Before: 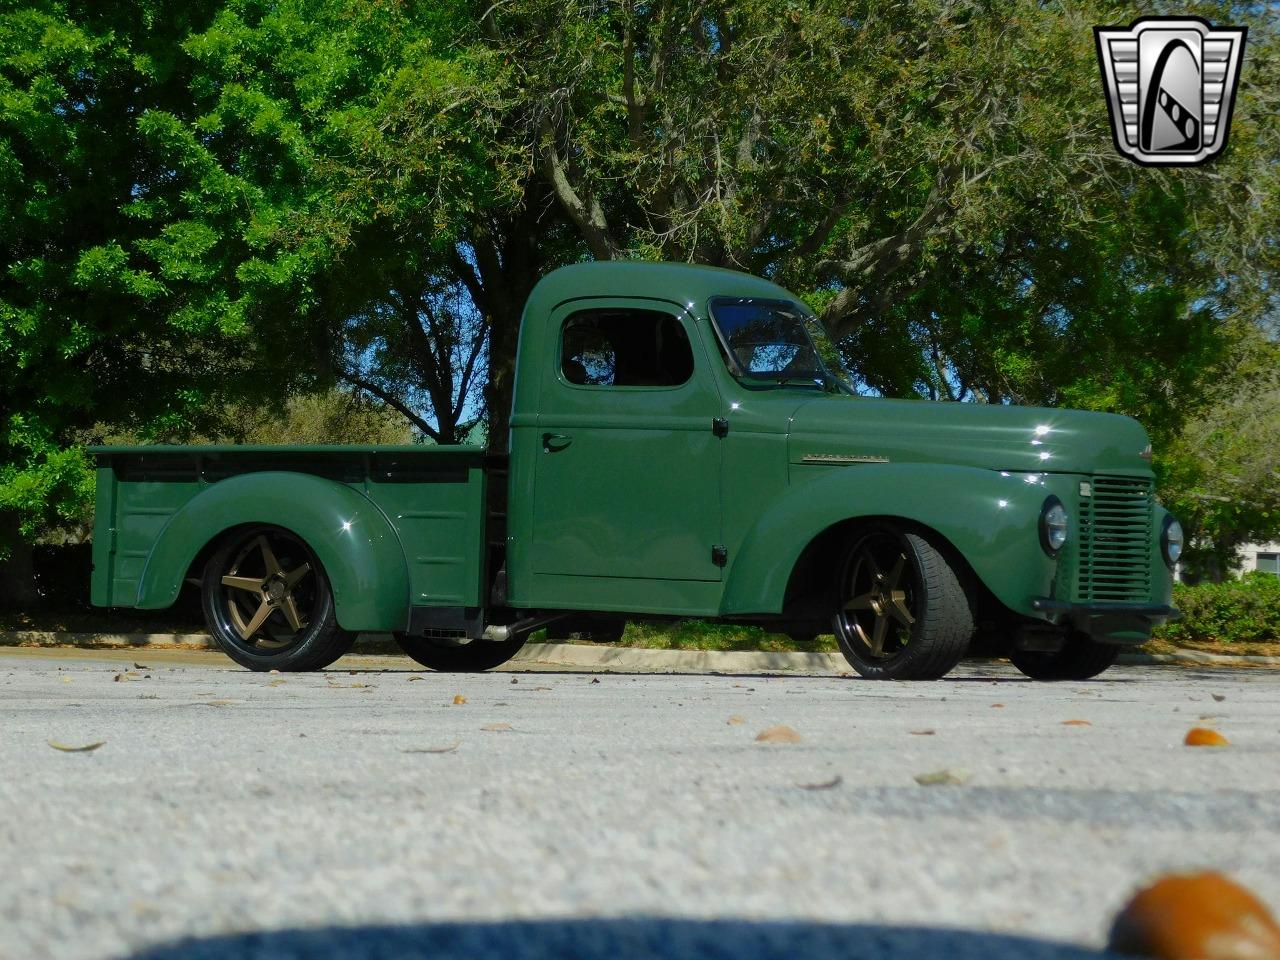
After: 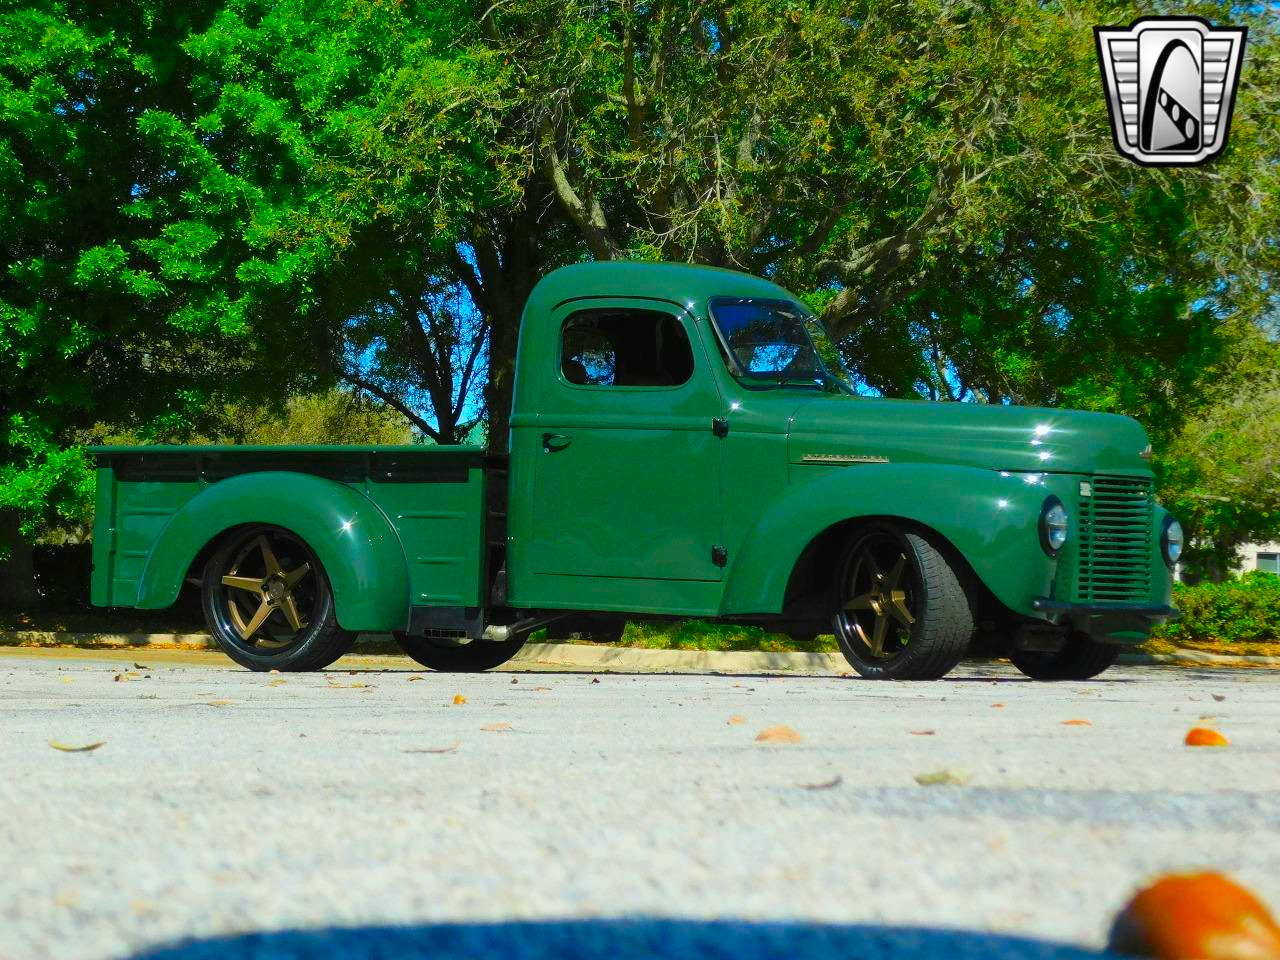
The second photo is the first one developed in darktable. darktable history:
contrast brightness saturation: contrast 0.2, brightness 0.203, saturation 0.814
